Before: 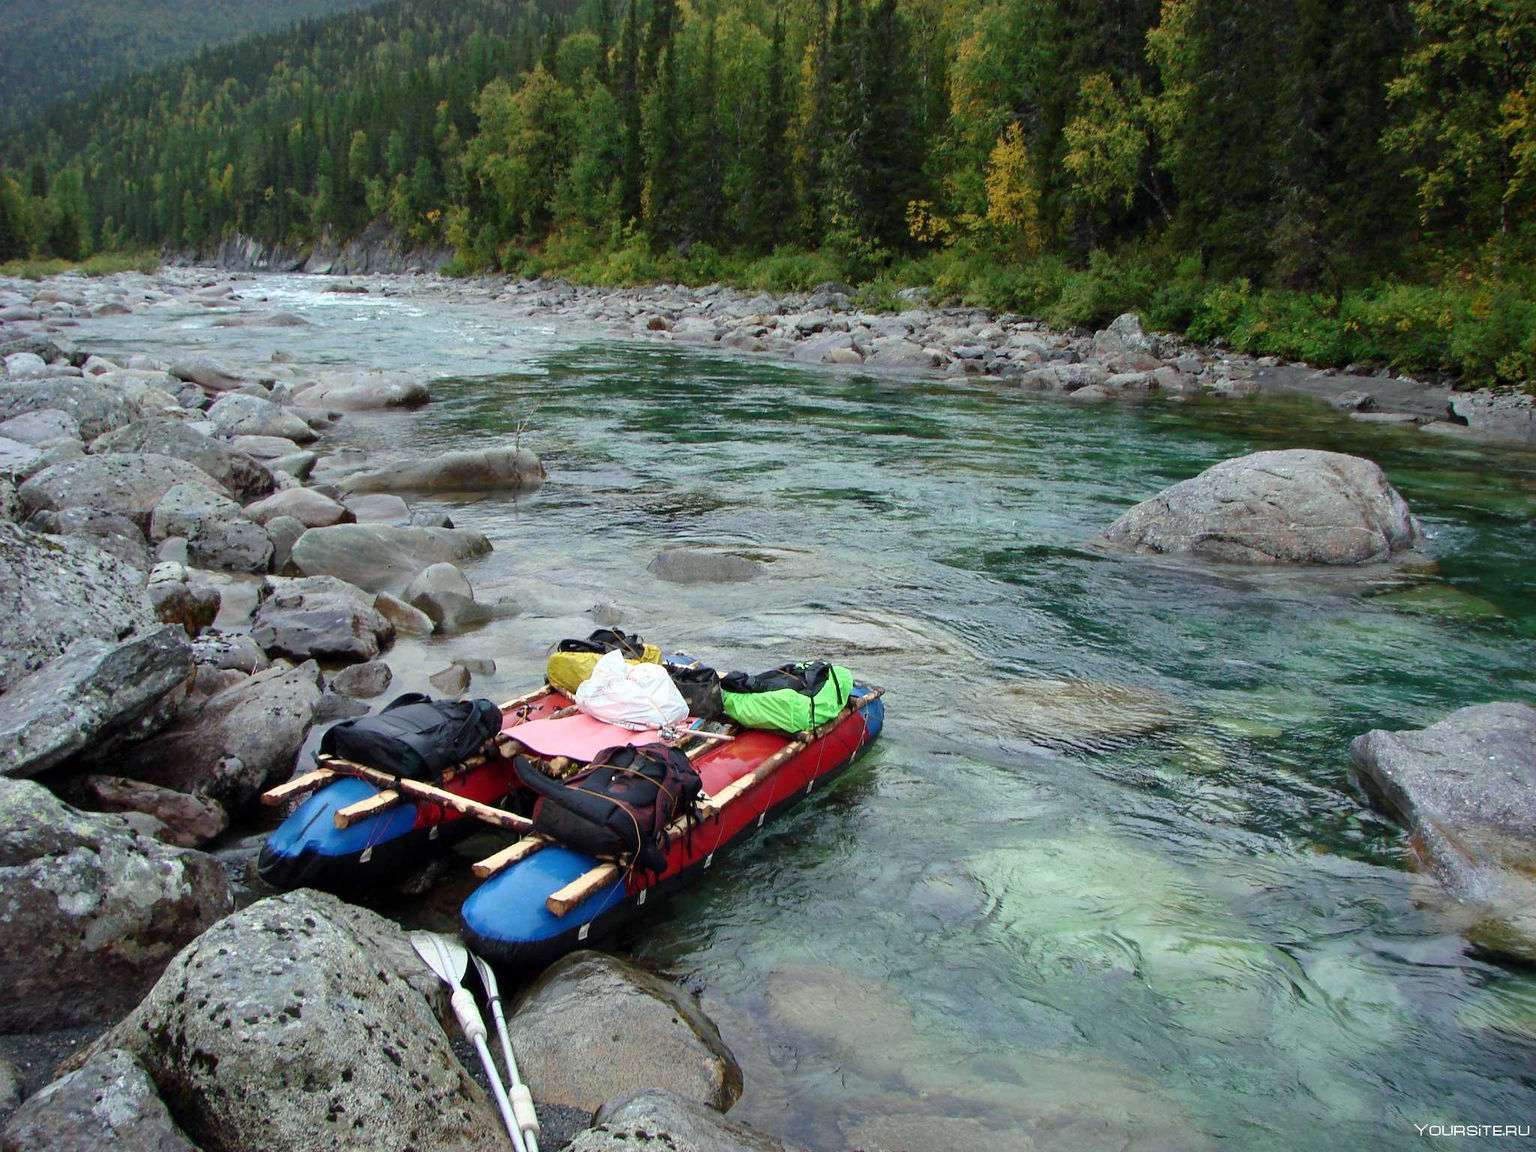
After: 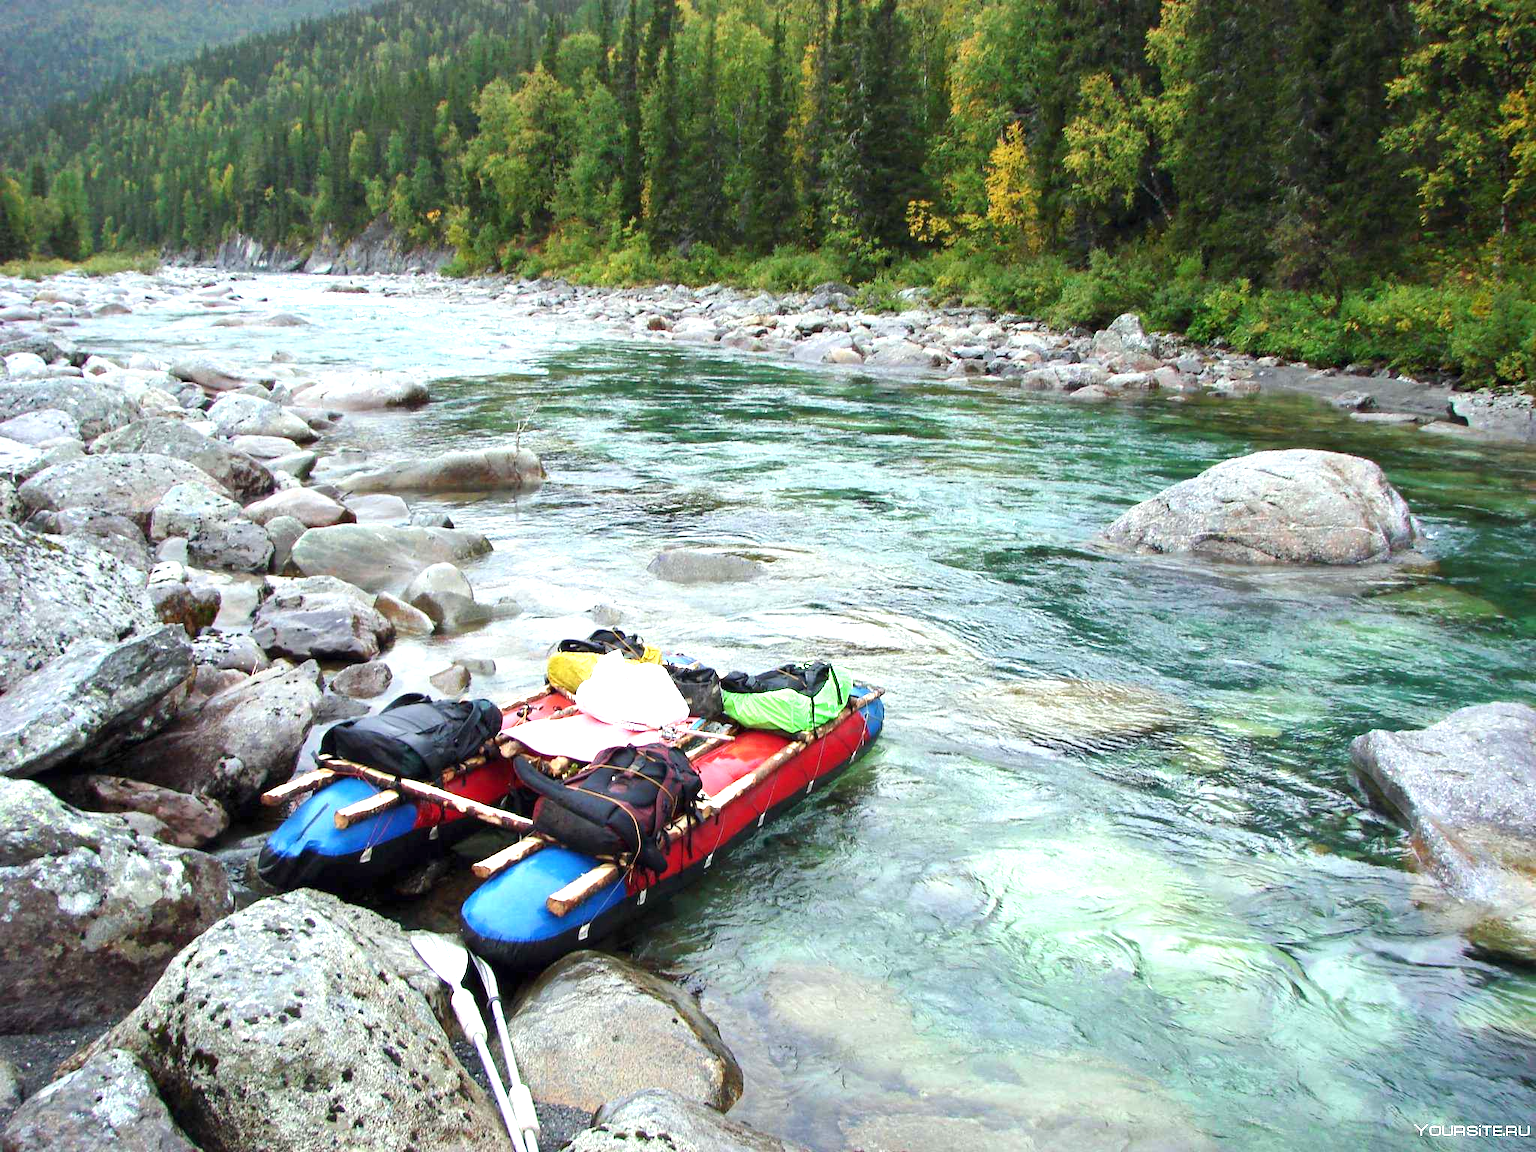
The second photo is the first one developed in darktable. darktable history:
exposure: black level correction 0, exposure 1.2 EV, compensate highlight preservation false
tone equalizer: on, module defaults
